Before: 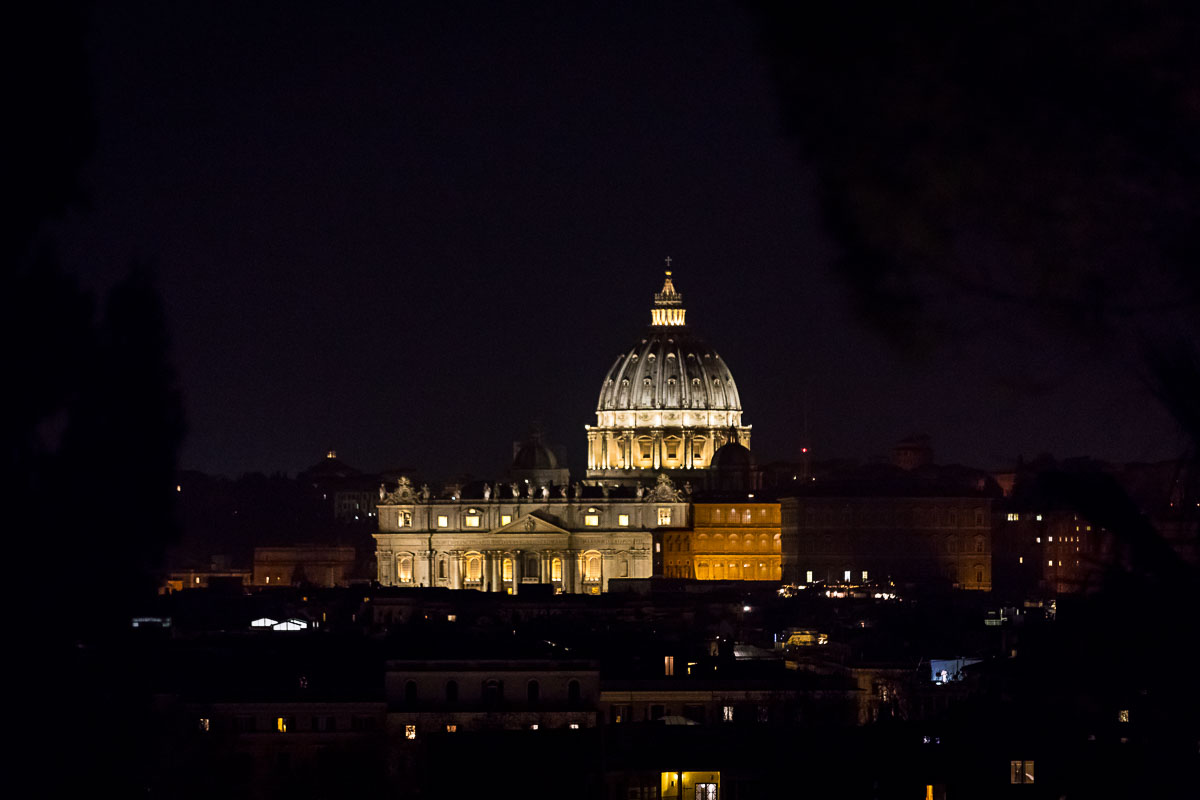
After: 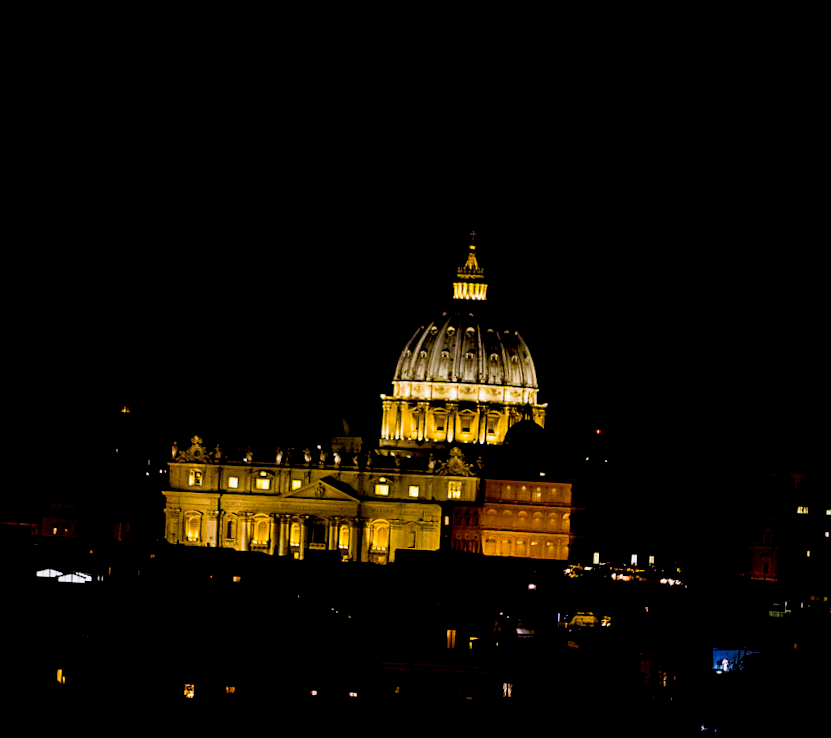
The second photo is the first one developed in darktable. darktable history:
crop and rotate: angle -3.22°, left 14.188%, top 0.015%, right 10.776%, bottom 0.083%
exposure: black level correction 0.028, exposure -0.073 EV, compensate highlight preservation false
color balance rgb: shadows lift › hue 85.51°, power › hue 61.96°, linear chroma grading › shadows 10.373%, linear chroma grading › highlights 10.223%, linear chroma grading › global chroma 15.26%, linear chroma grading › mid-tones 14.581%, perceptual saturation grading › global saturation 39.835%
